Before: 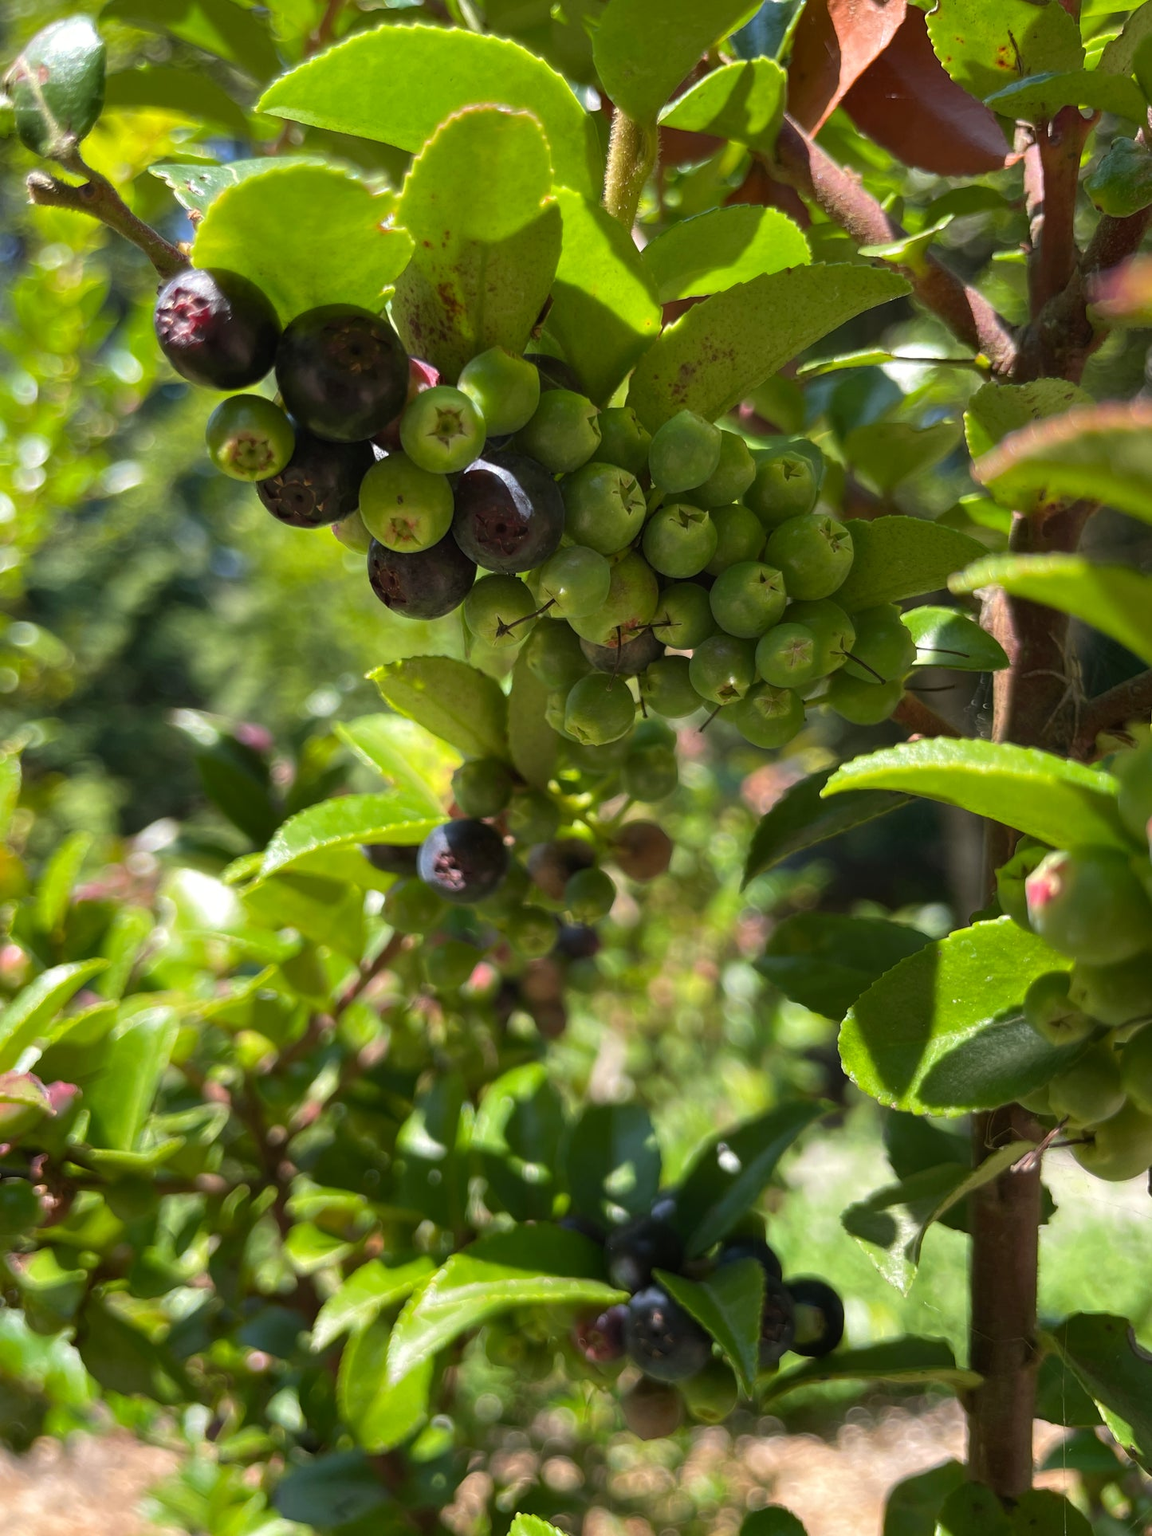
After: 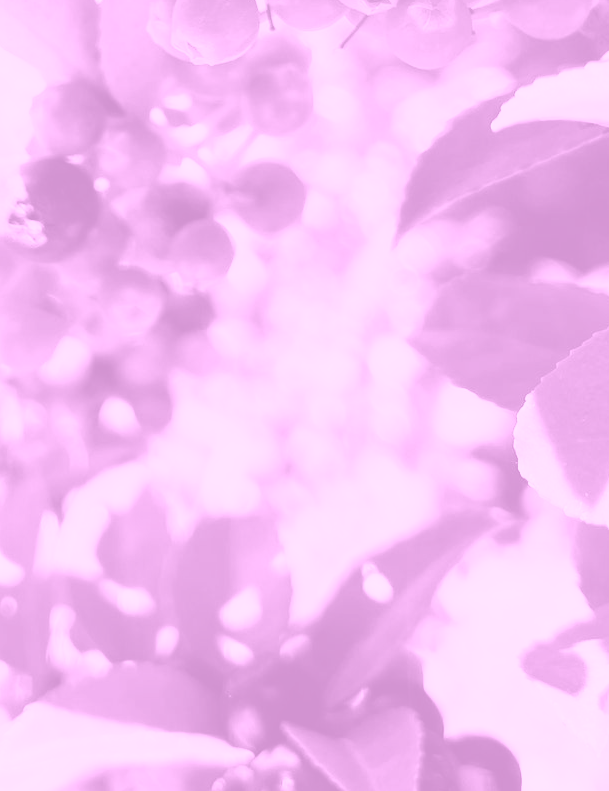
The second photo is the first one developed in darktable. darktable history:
base curve: curves: ch0 [(0, 0) (0, 0.001) (0.001, 0.001) (0.004, 0.002) (0.007, 0.004) (0.015, 0.013) (0.033, 0.045) (0.052, 0.096) (0.075, 0.17) (0.099, 0.241) (0.163, 0.42) (0.219, 0.55) (0.259, 0.616) (0.327, 0.722) (0.365, 0.765) (0.522, 0.873) (0.547, 0.881) (0.689, 0.919) (0.826, 0.952) (1, 1)], preserve colors none
colorize: hue 331.2°, saturation 75%, source mix 30.28%, lightness 70.52%, version 1
crop: left 37.221%, top 45.169%, right 20.63%, bottom 13.777%
color correction: highlights a* -7.33, highlights b* 1.26, shadows a* -3.55, saturation 1.4
